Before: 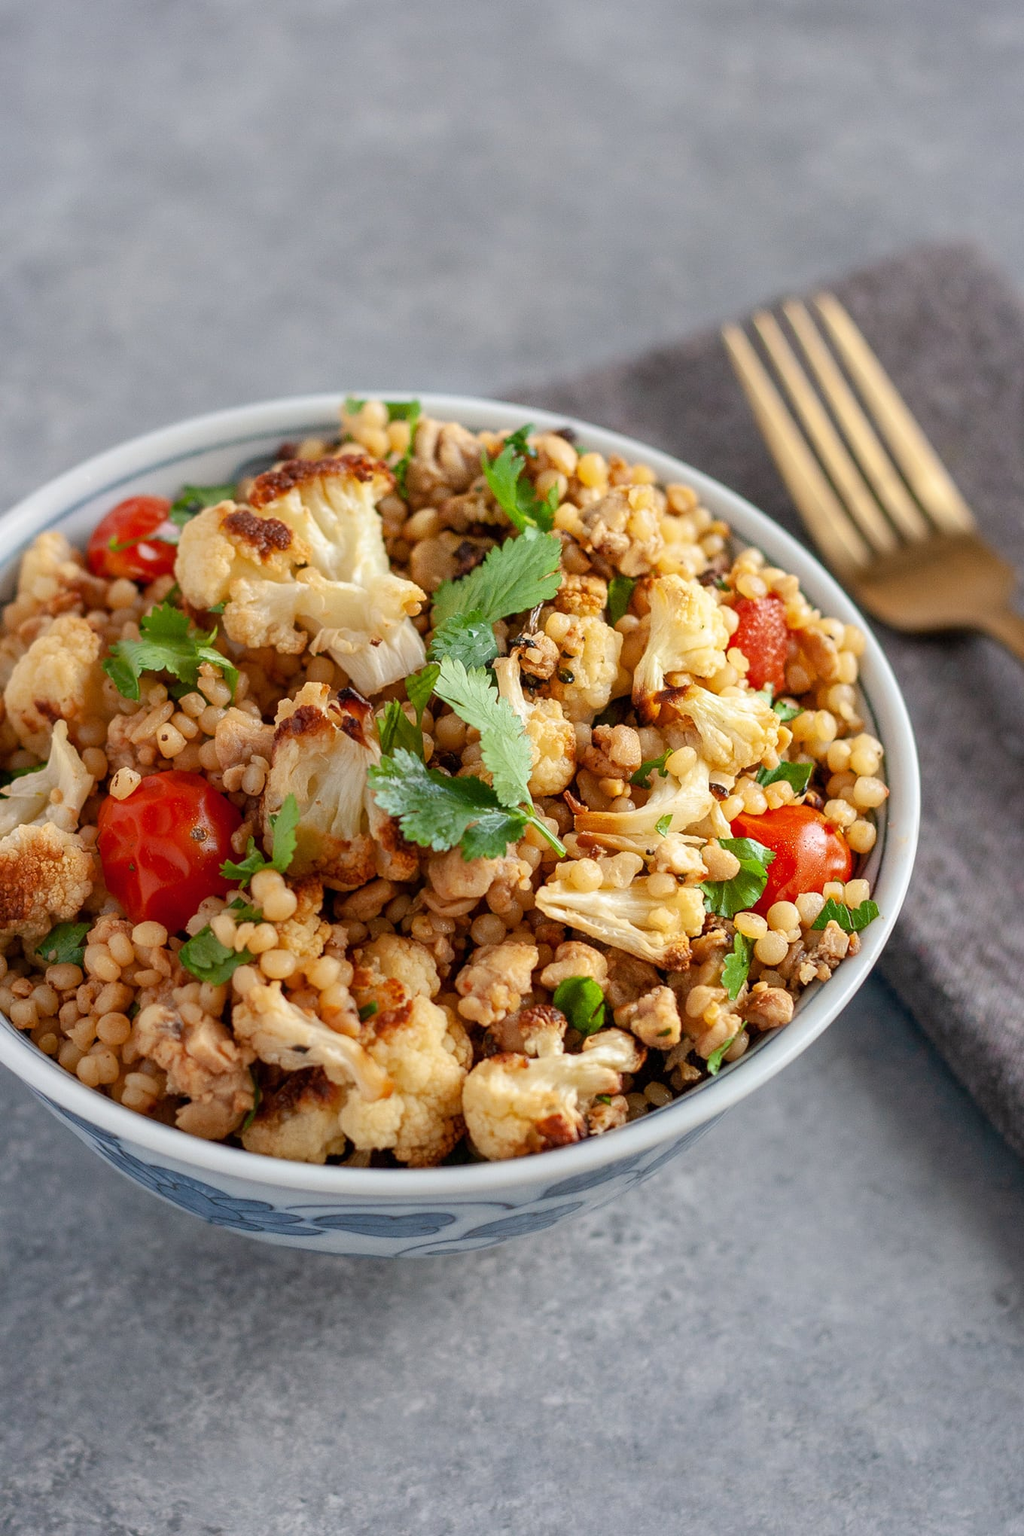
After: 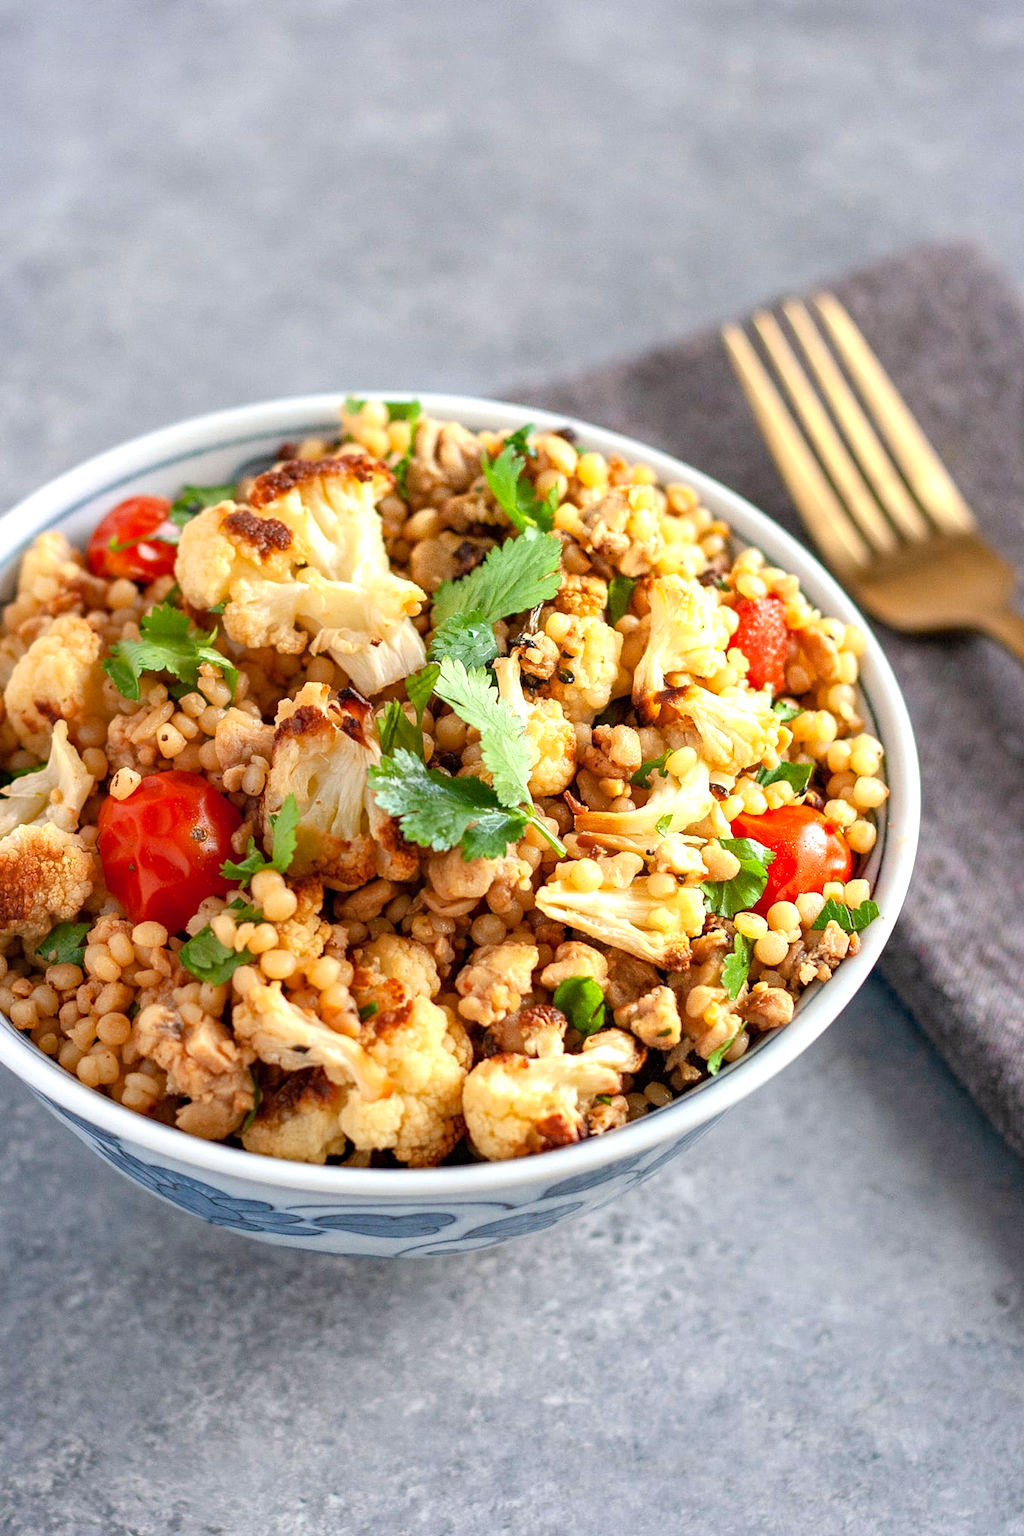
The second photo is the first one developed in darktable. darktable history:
haze removal: compatibility mode true, adaptive false
tone equalizer: on, module defaults
exposure: exposure 0.648 EV, compensate highlight preservation false
